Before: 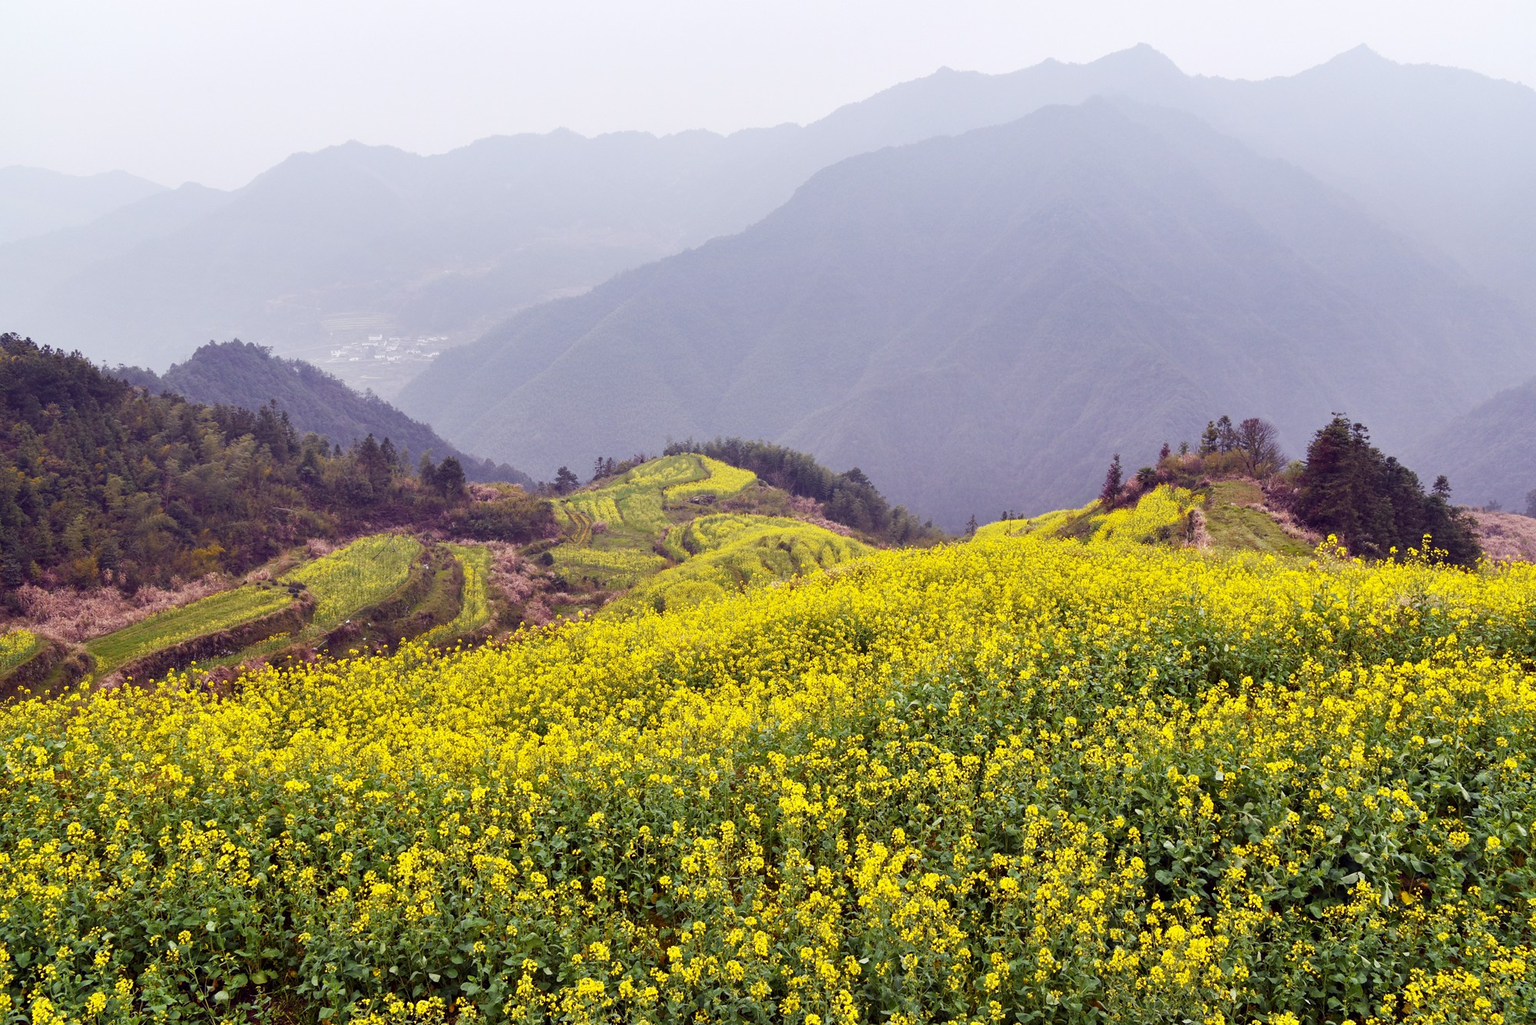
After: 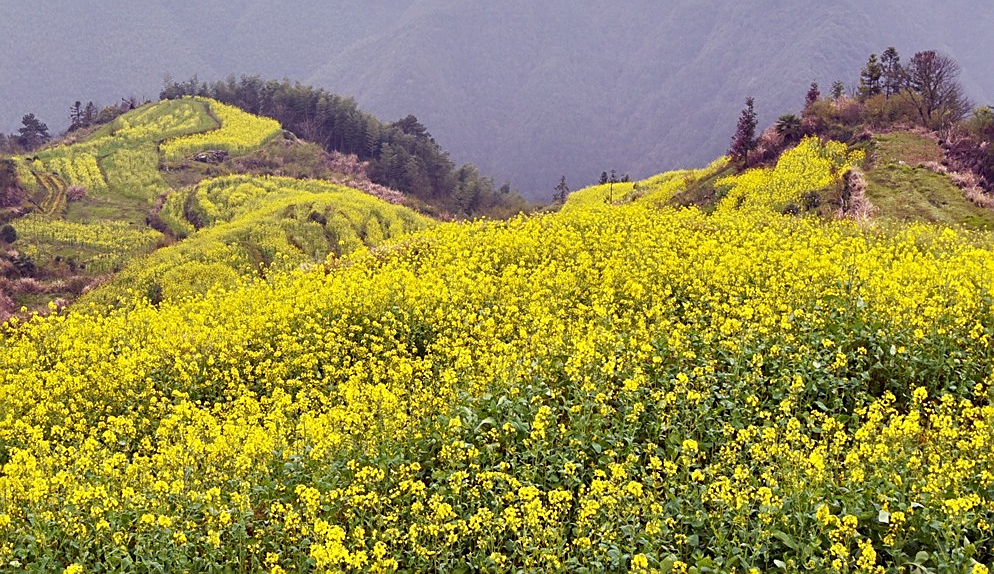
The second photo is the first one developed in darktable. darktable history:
crop: left 35.22%, top 37.06%, right 15.074%, bottom 19.939%
sharpen: on, module defaults
